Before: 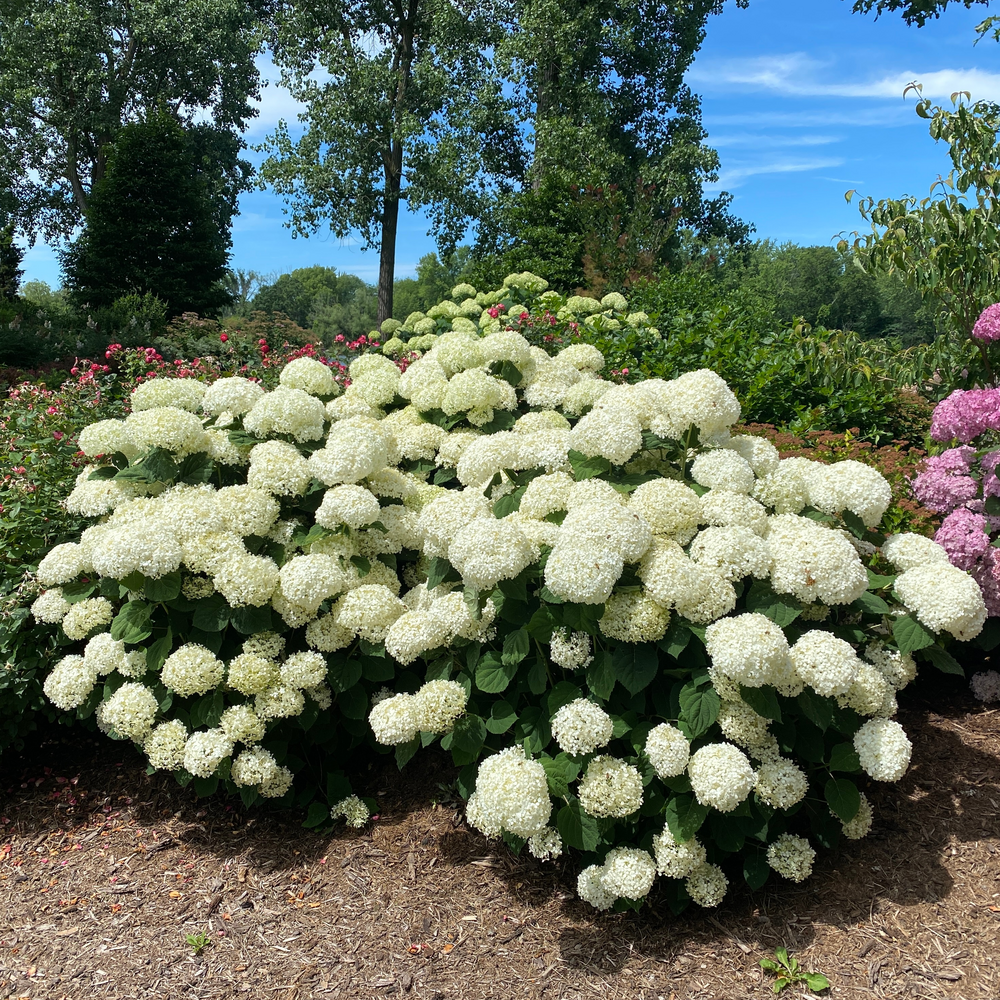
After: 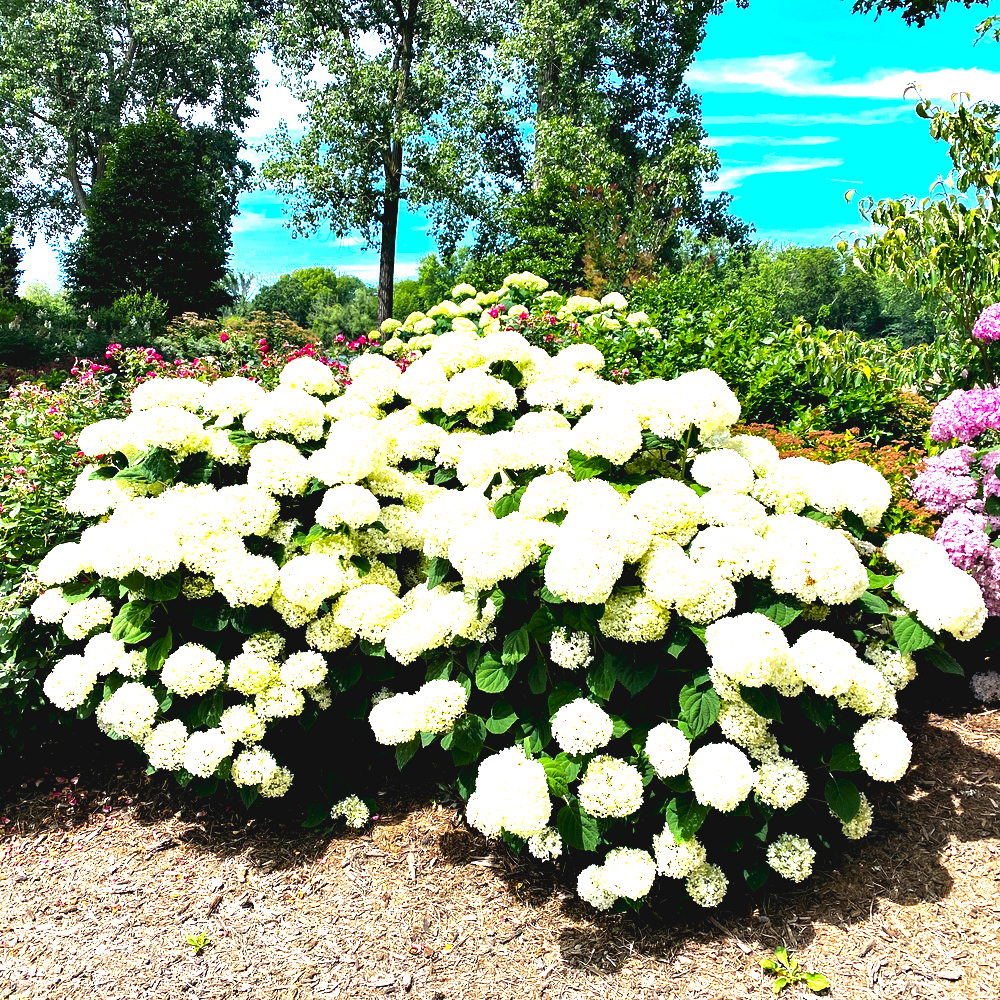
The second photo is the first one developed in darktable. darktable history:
contrast equalizer: octaves 7, y [[0.6 ×6], [0.55 ×6], [0 ×6], [0 ×6], [0 ×6]]
exposure: black level correction -0.002, exposure 1.325 EV, compensate highlight preservation false
haze removal: compatibility mode true, adaptive false
color balance rgb: shadows lift › chroma 0.829%, shadows lift › hue 115.1°, global offset › luminance 0.523%, perceptual saturation grading › global saturation 25.296%, perceptual brilliance grading › global brilliance 10.727%, global vibrance 9.941%
